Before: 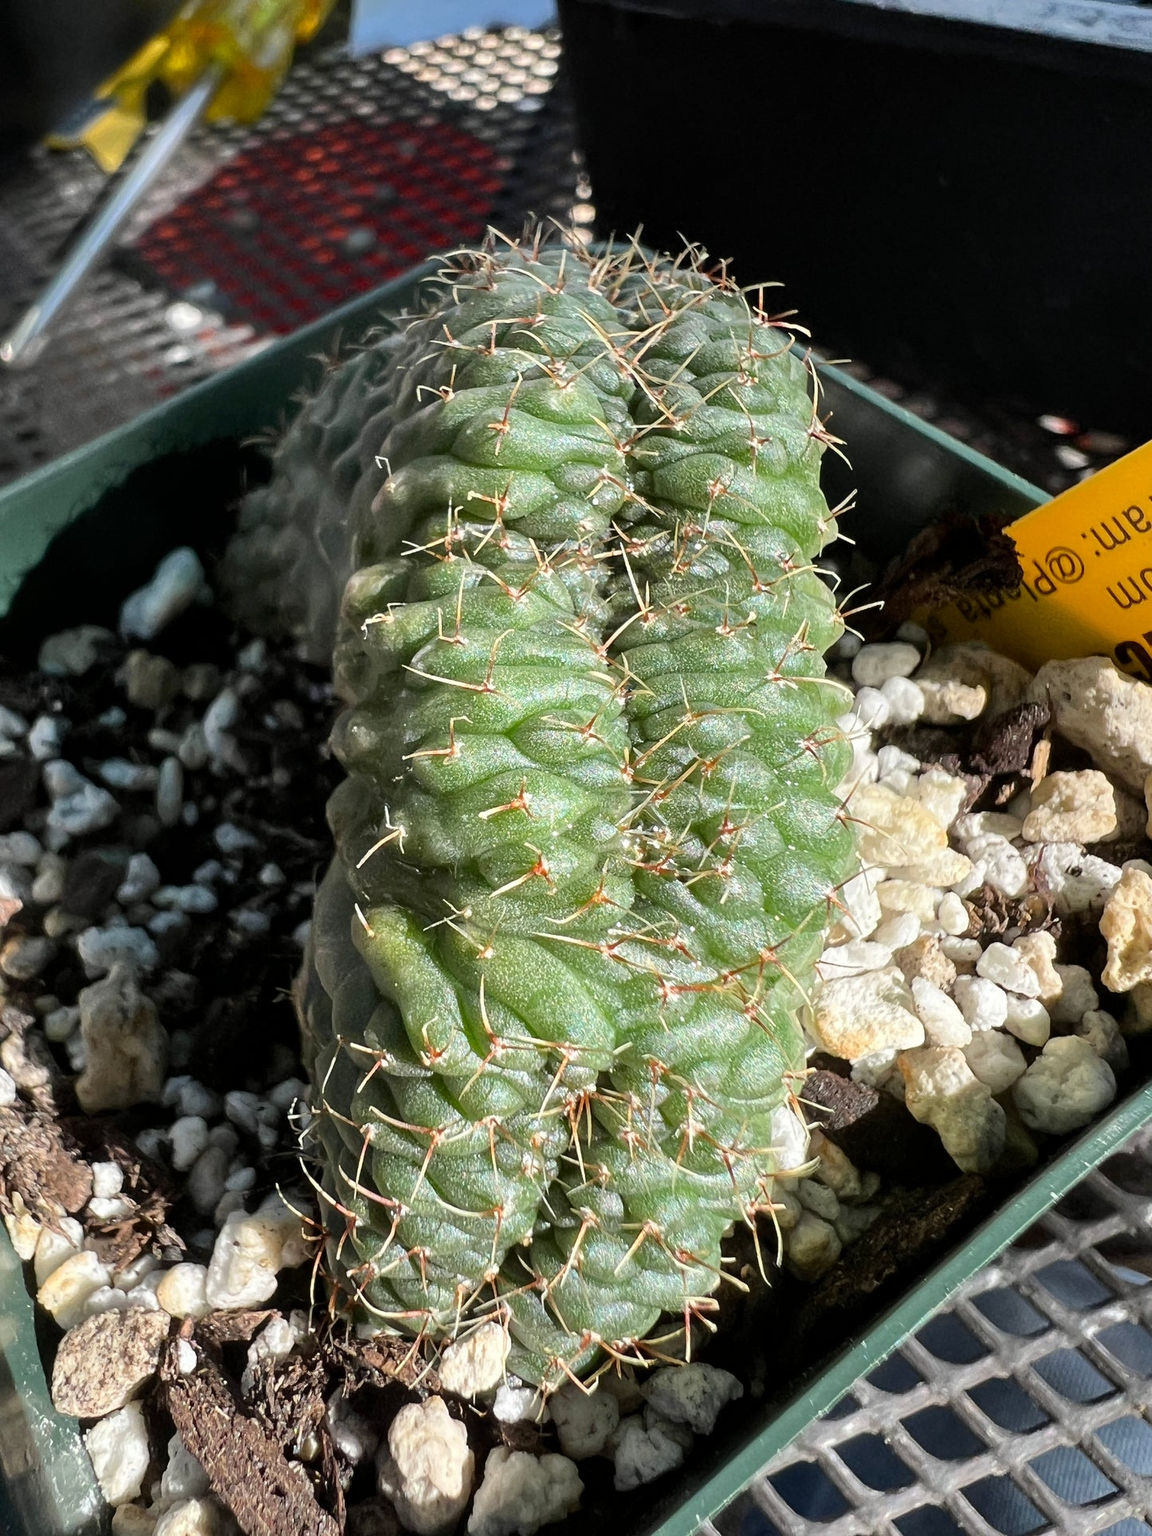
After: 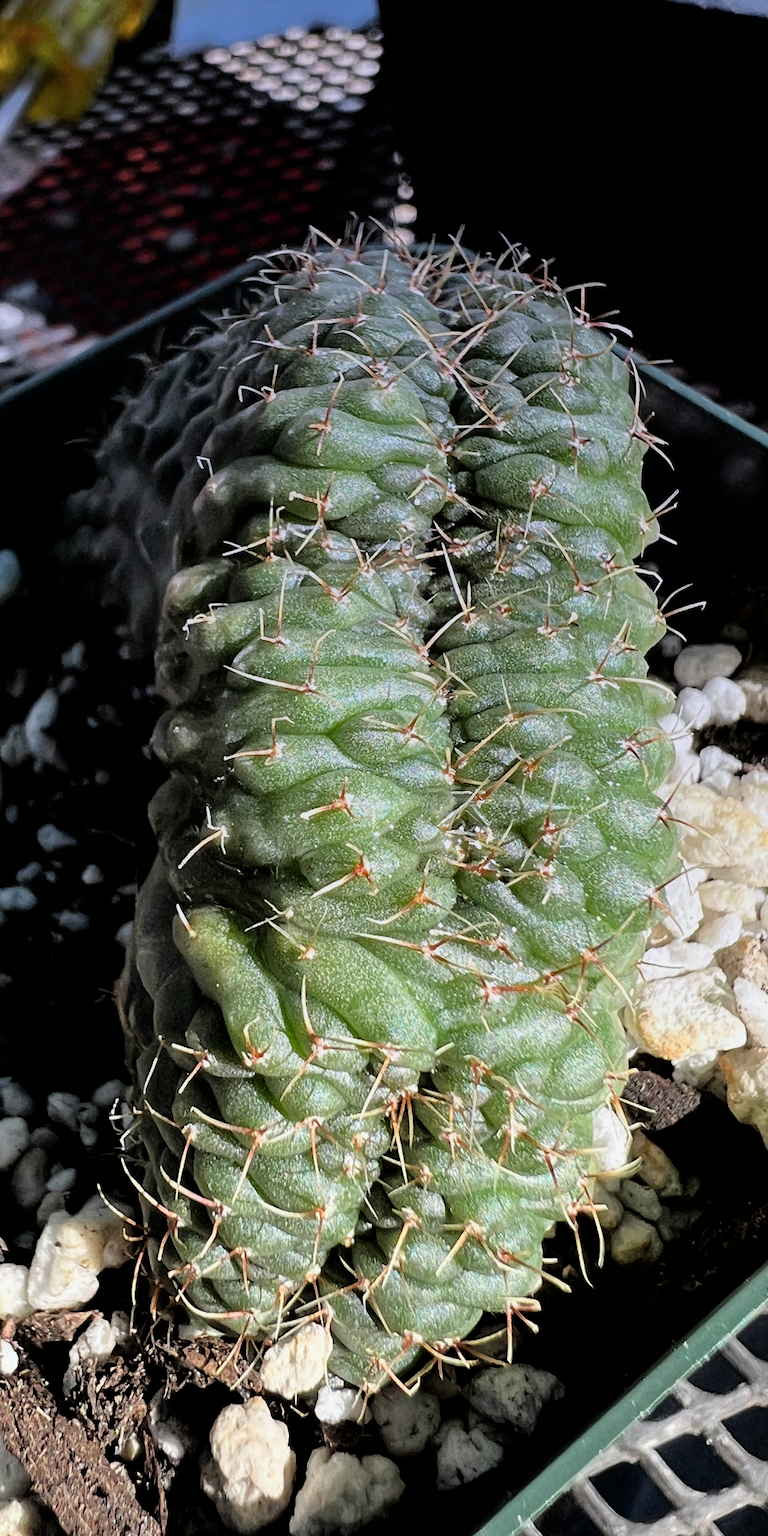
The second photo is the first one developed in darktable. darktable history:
graduated density: hue 238.83°, saturation 50%
color correction: highlights a* 0.003, highlights b* -0.283
filmic rgb: black relative exposure -4.91 EV, white relative exposure 2.84 EV, hardness 3.7
crop and rotate: left 15.546%, right 17.787%
